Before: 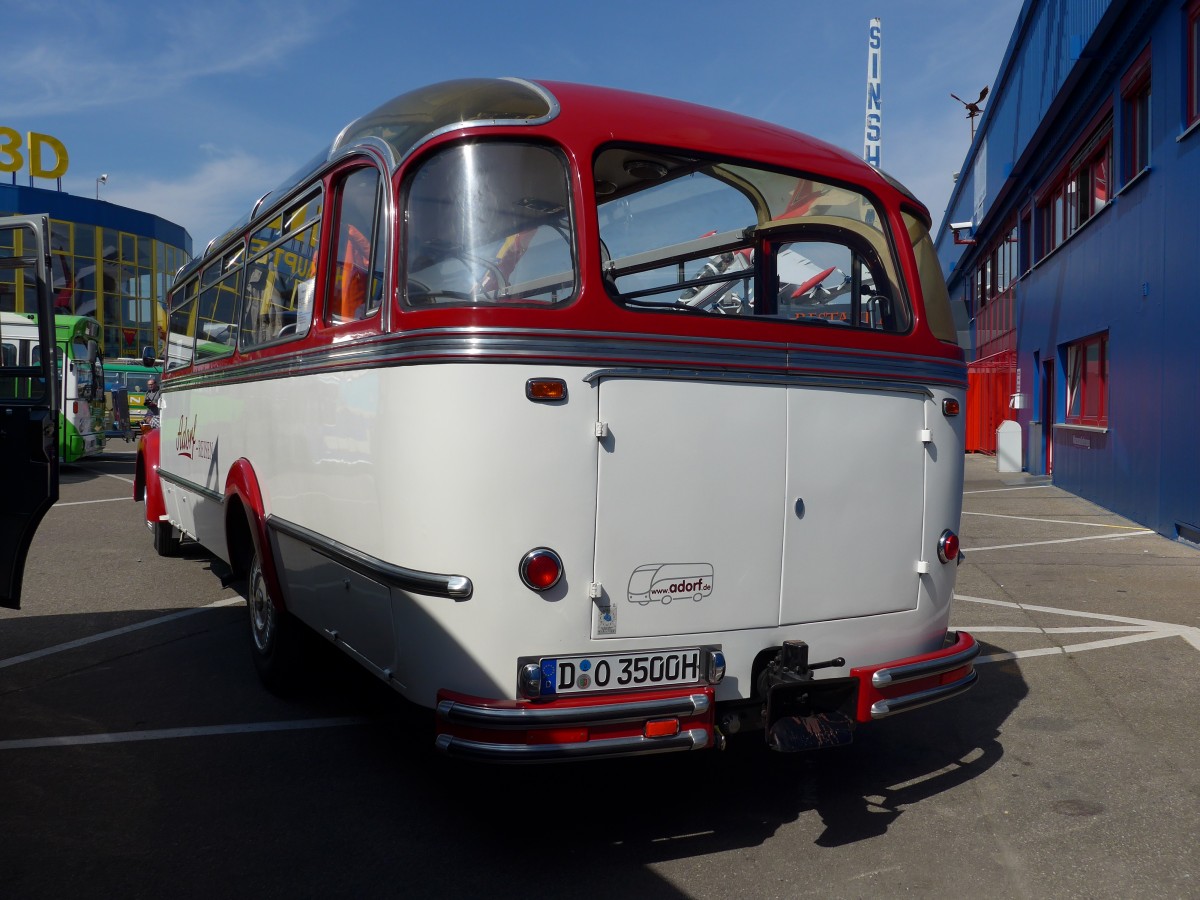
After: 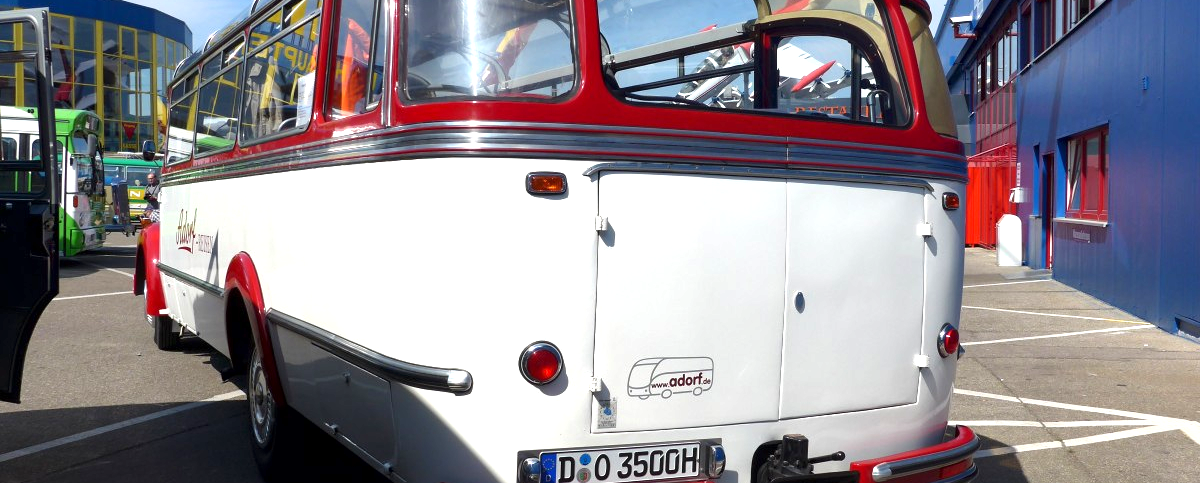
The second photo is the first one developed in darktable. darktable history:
local contrast: mode bilateral grid, contrast 19, coarseness 49, detail 128%, midtone range 0.2
exposure: exposure 1.158 EV, compensate highlight preservation false
crop and rotate: top 22.947%, bottom 23.347%
